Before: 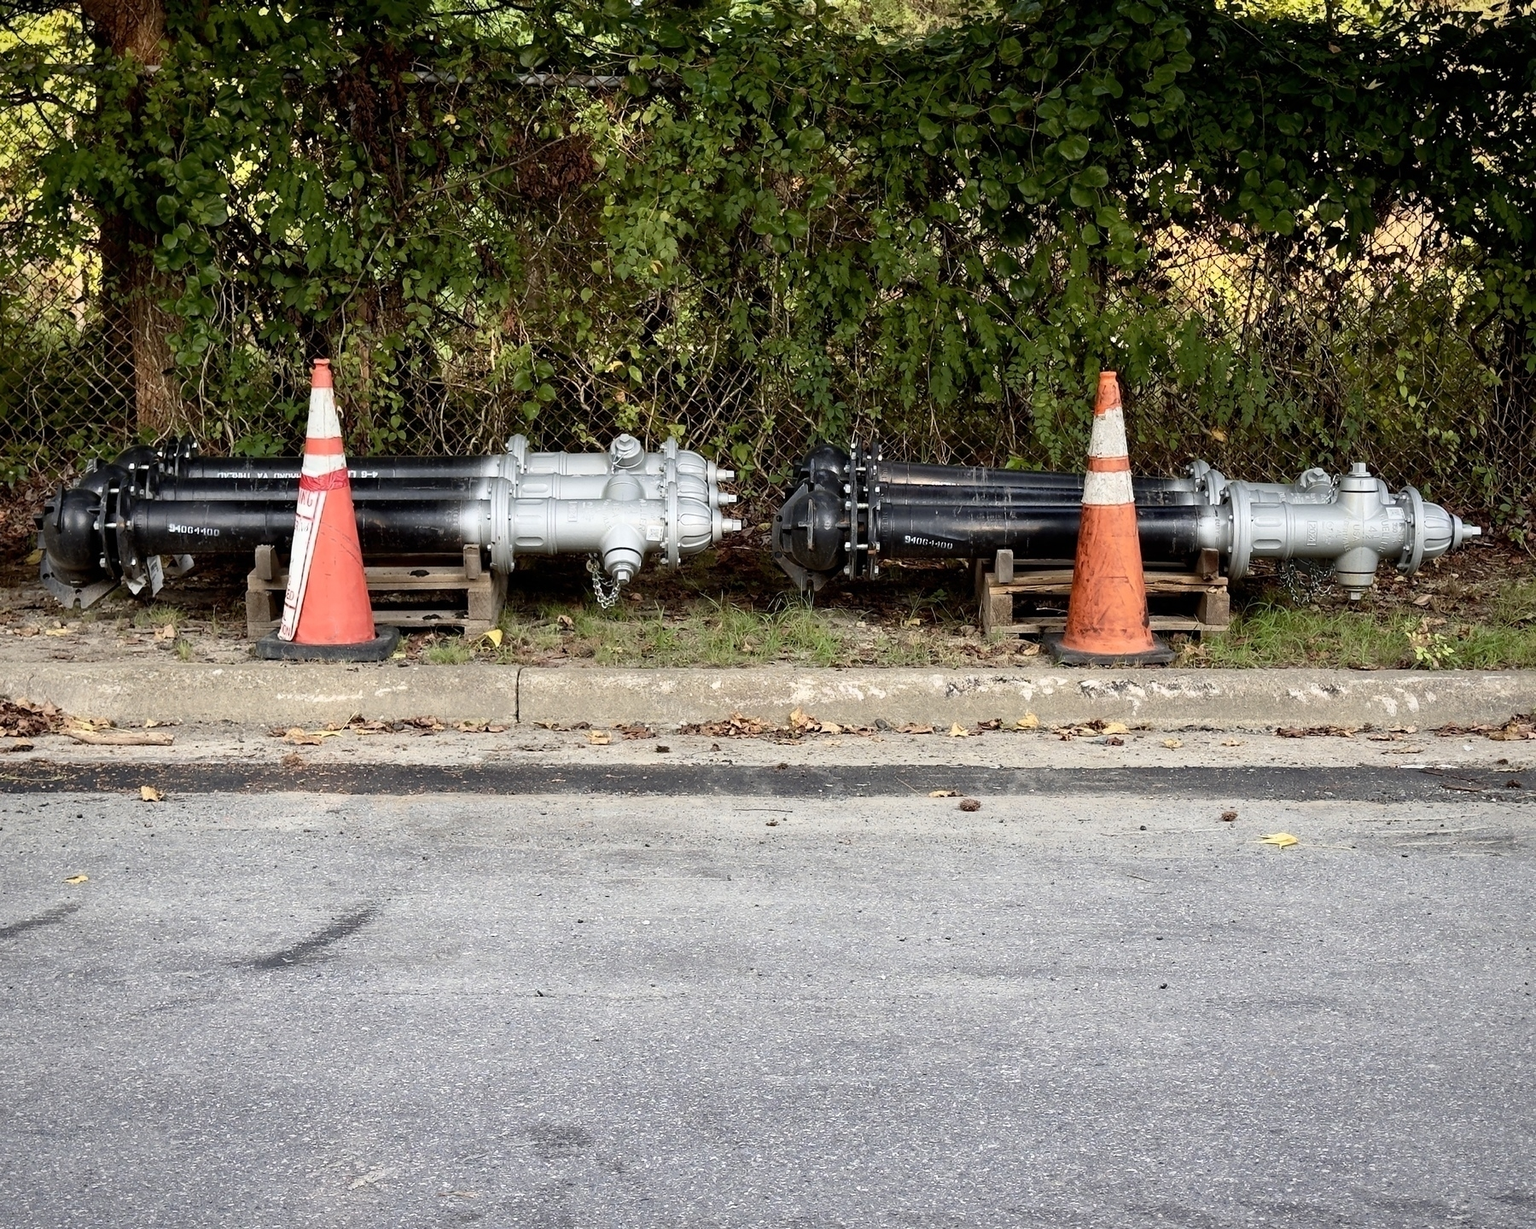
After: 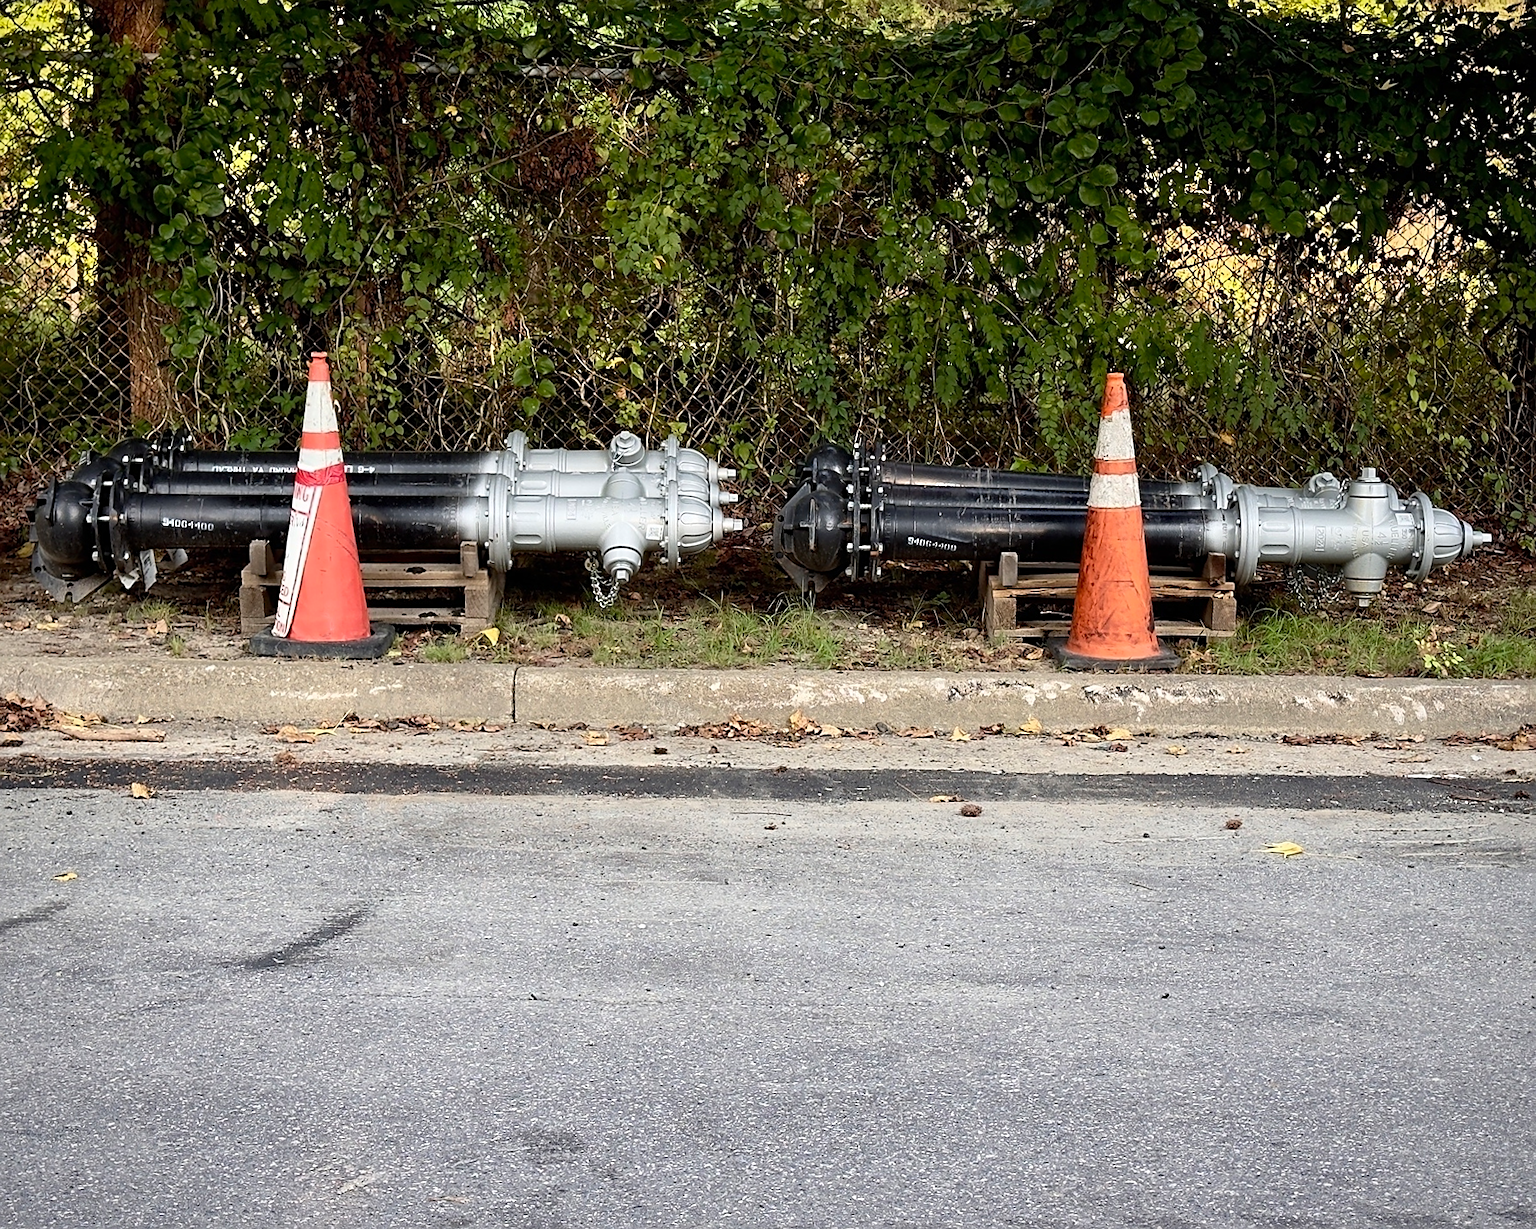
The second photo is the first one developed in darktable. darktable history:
sharpen: on, module defaults
crop and rotate: angle -0.574°
